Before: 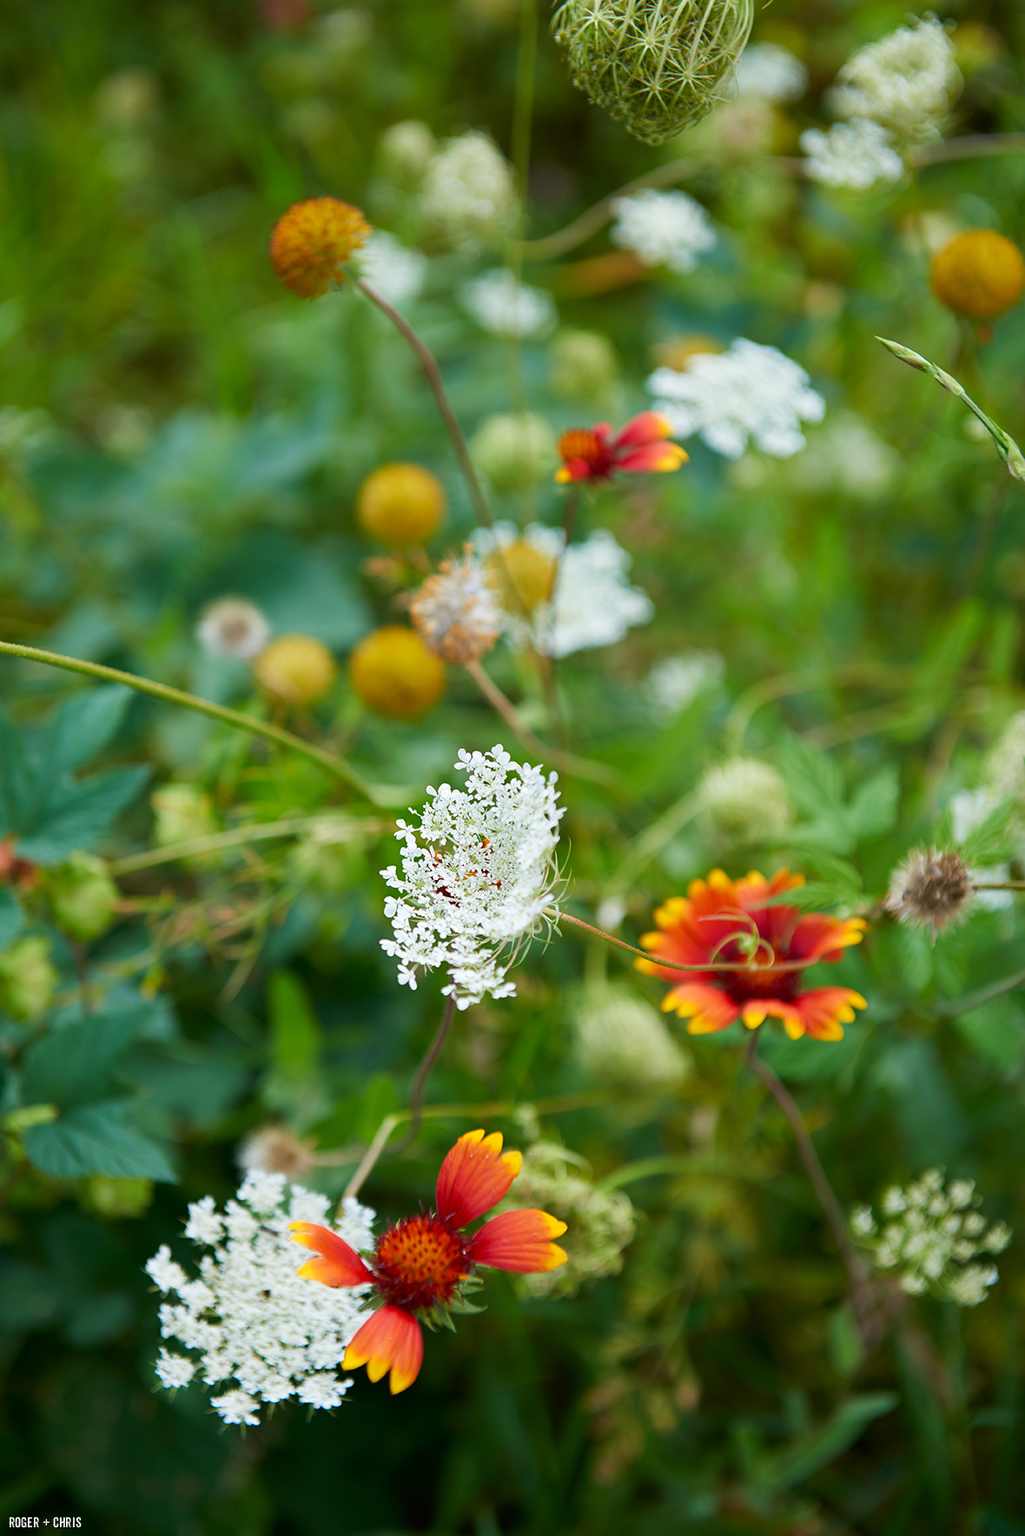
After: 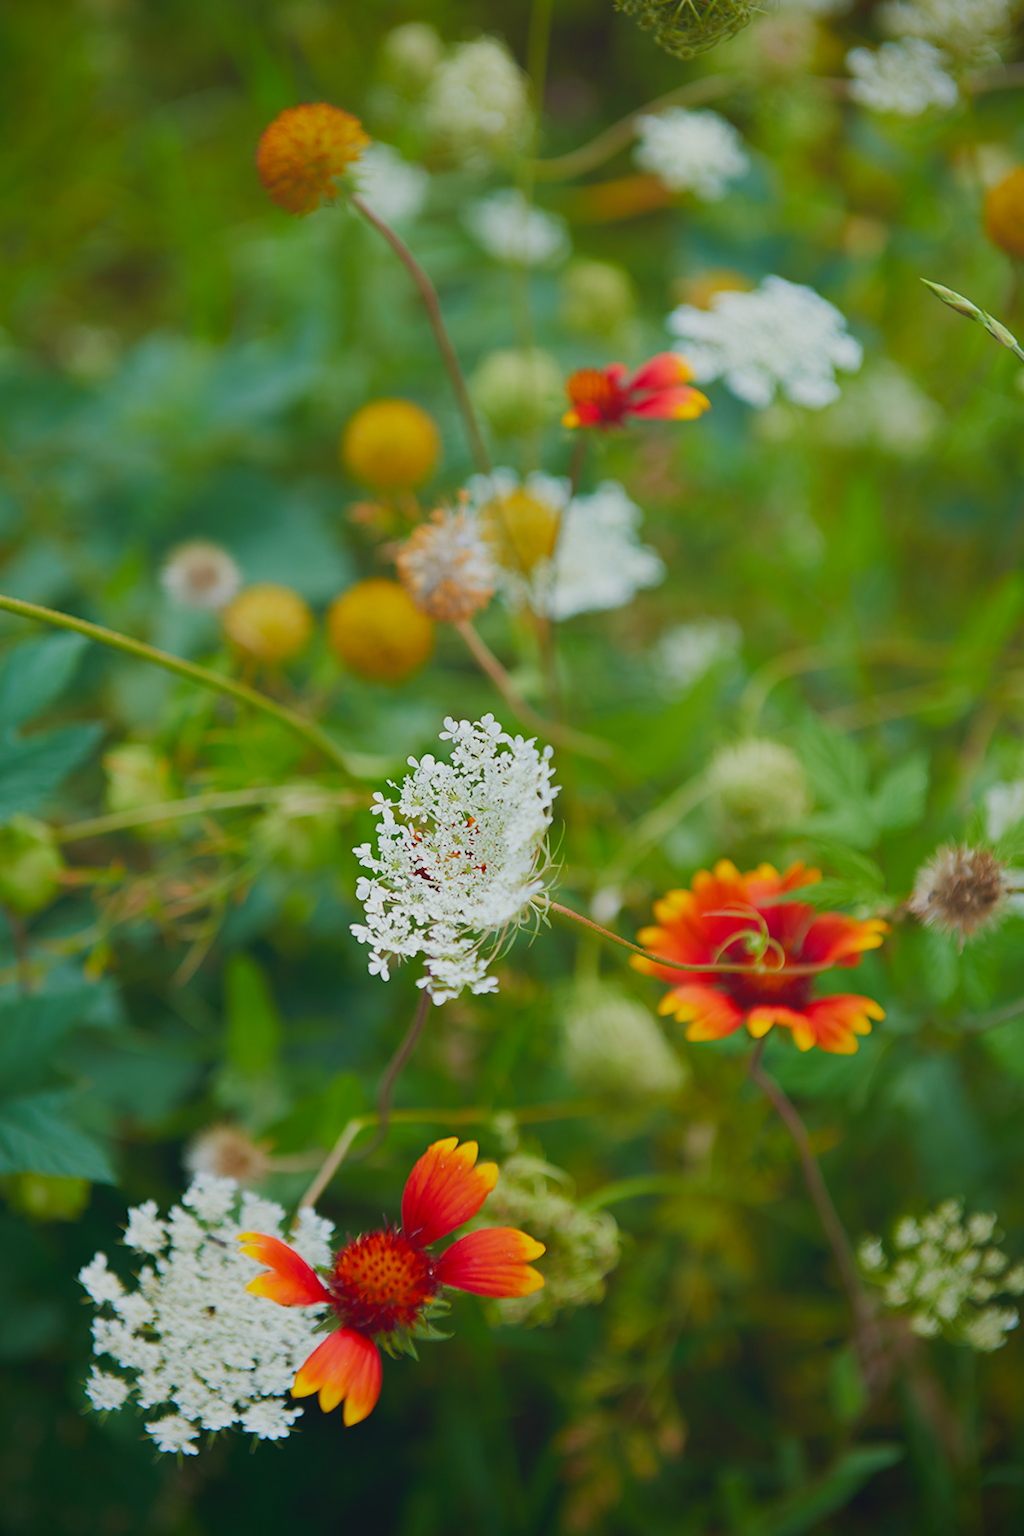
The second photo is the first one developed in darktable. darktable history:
crop and rotate: angle -2.08°, left 3.16%, top 3.999%, right 1.36%, bottom 0.498%
local contrast: detail 72%
color balance rgb: power › chroma 0.707%, power › hue 60°, global offset › chroma 0.059%, global offset › hue 254°, perceptual saturation grading › global saturation 2.06%, perceptual saturation grading › highlights -2.377%, perceptual saturation grading › mid-tones 3.986%, perceptual saturation grading › shadows 7.076%
vignetting: fall-off start 91.45%, brightness -0.596, saturation 0, unbound false
